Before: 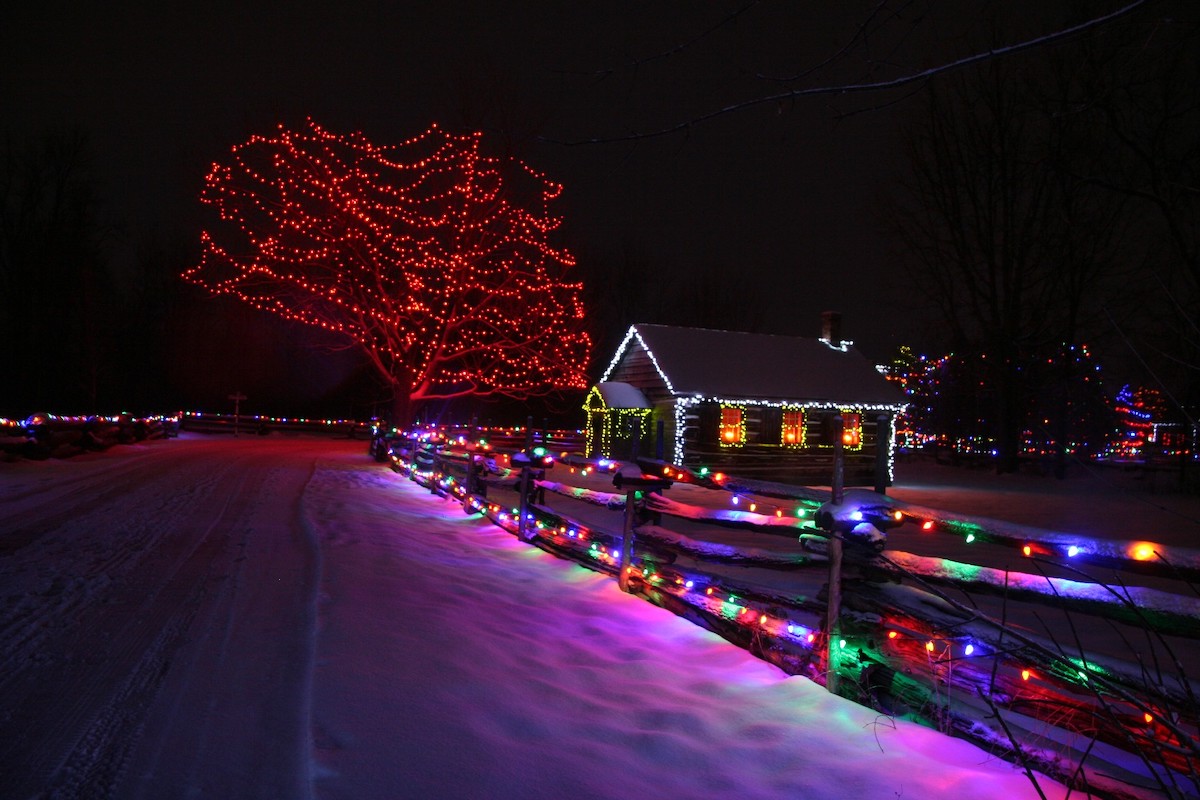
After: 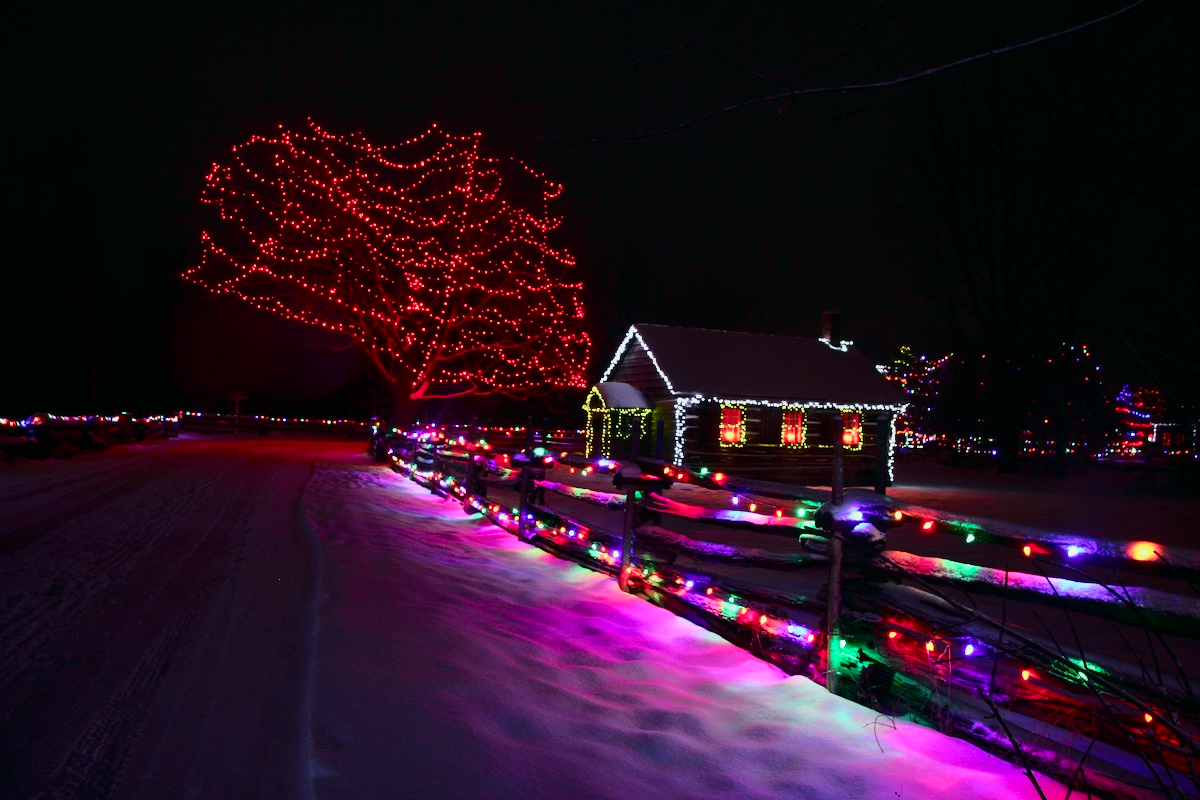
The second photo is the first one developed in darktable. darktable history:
tone curve: curves: ch0 [(0, 0) (0.081, 0.044) (0.192, 0.125) (0.283, 0.238) (0.416, 0.449) (0.495, 0.524) (0.661, 0.756) (0.788, 0.87) (1, 0.951)]; ch1 [(0, 0) (0.161, 0.092) (0.35, 0.33) (0.392, 0.392) (0.427, 0.426) (0.479, 0.472) (0.505, 0.497) (0.521, 0.524) (0.567, 0.56) (0.583, 0.592) (0.625, 0.627) (0.678, 0.733) (1, 1)]; ch2 [(0, 0) (0.346, 0.362) (0.404, 0.427) (0.502, 0.499) (0.531, 0.523) (0.544, 0.561) (0.58, 0.59) (0.629, 0.642) (0.717, 0.678) (1, 1)], color space Lab, independent channels, preserve colors none
